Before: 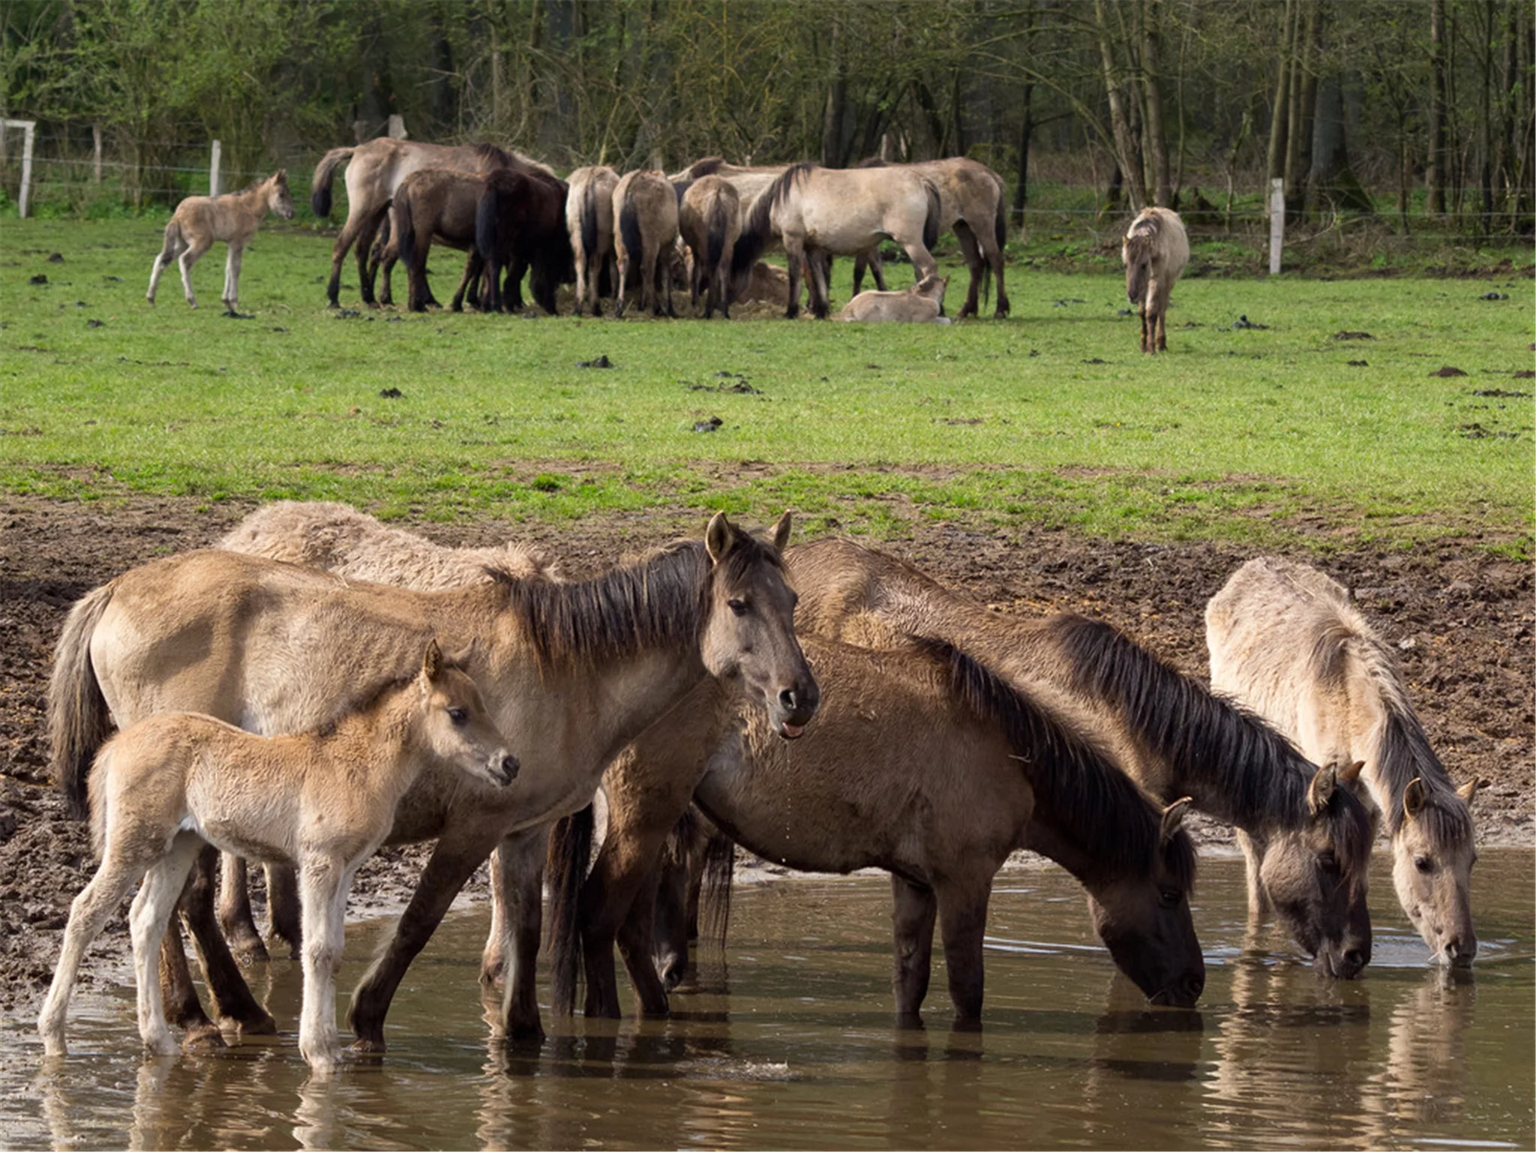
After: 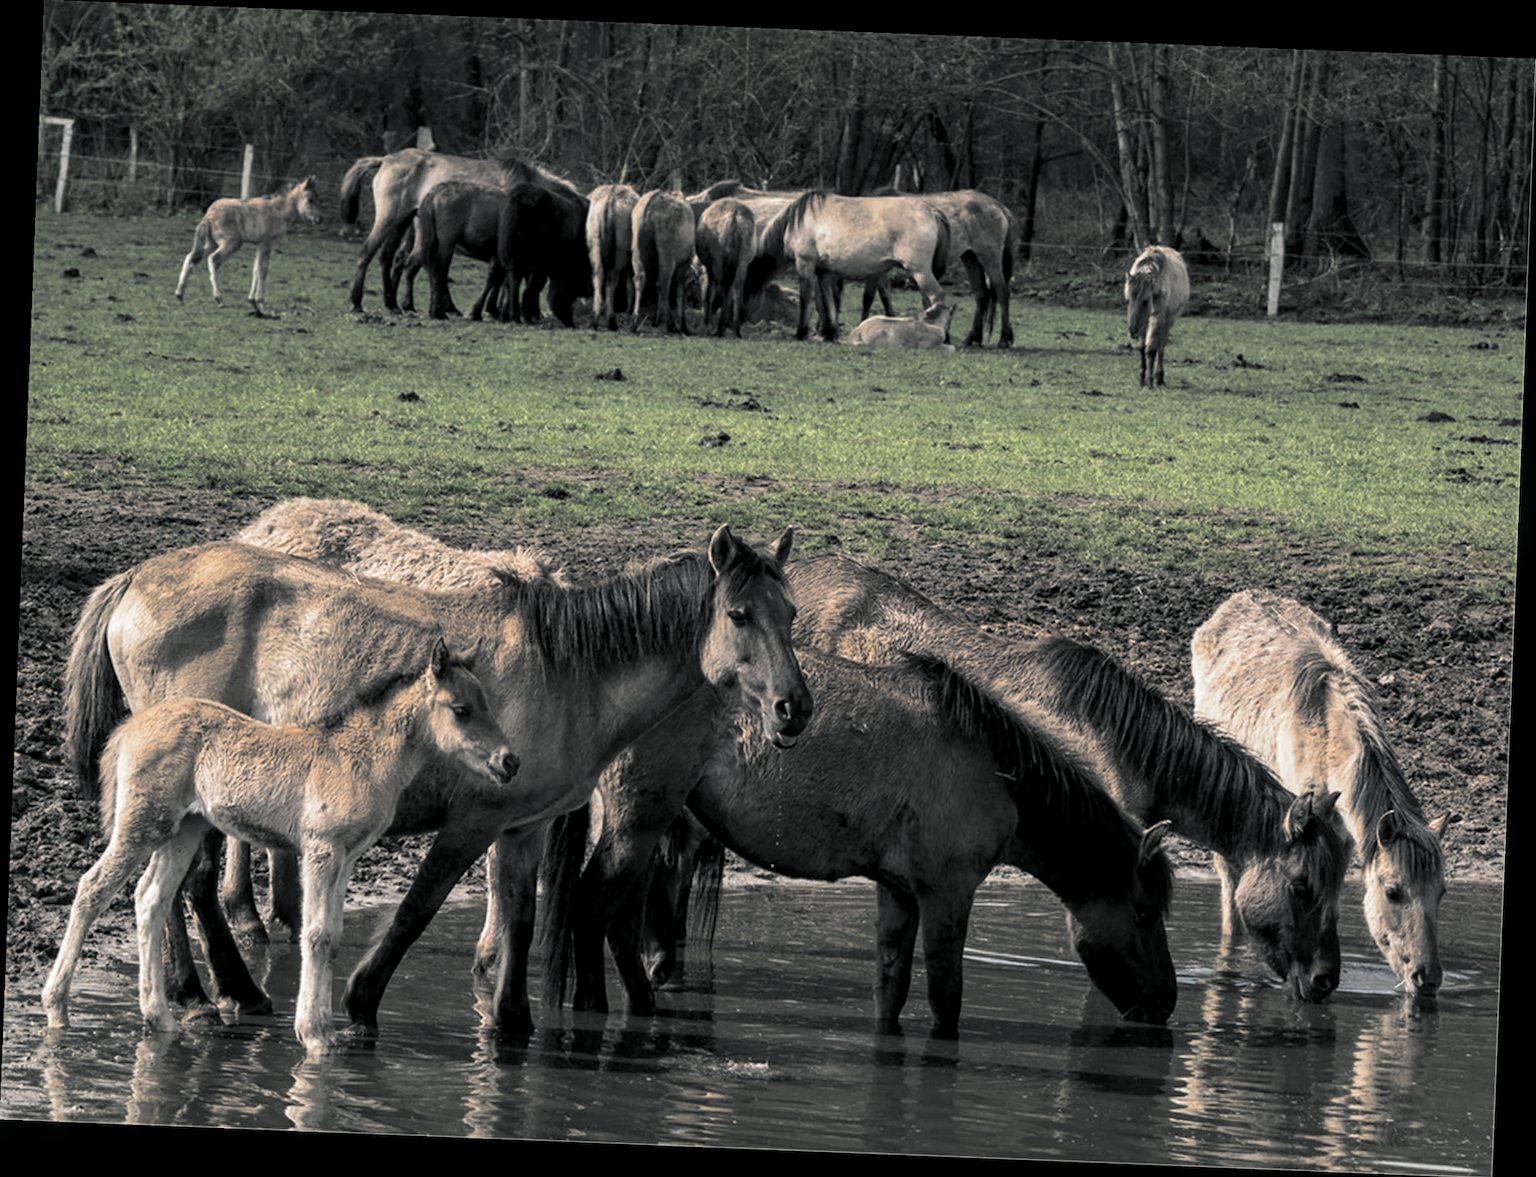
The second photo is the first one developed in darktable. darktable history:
rotate and perspective: rotation 2.27°, automatic cropping off
contrast brightness saturation: brightness -0.09
split-toning: shadows › hue 190.8°, shadows › saturation 0.05, highlights › hue 54°, highlights › saturation 0.05, compress 0%
local contrast: detail 130%
